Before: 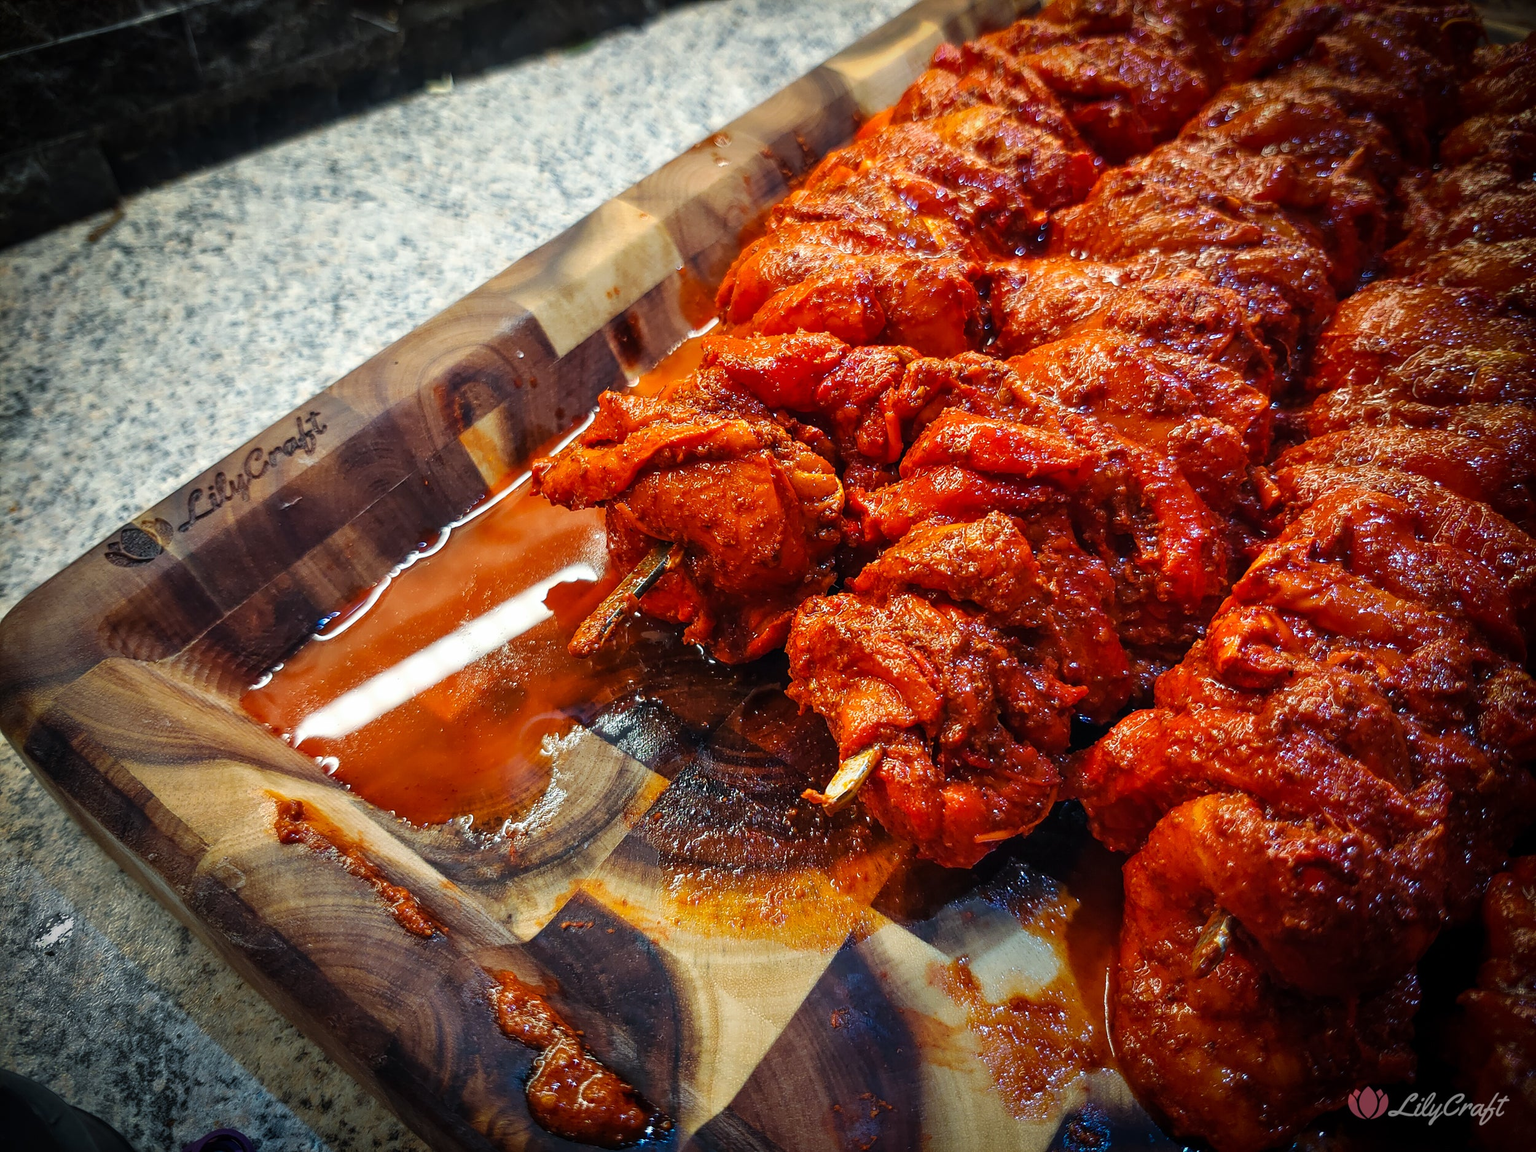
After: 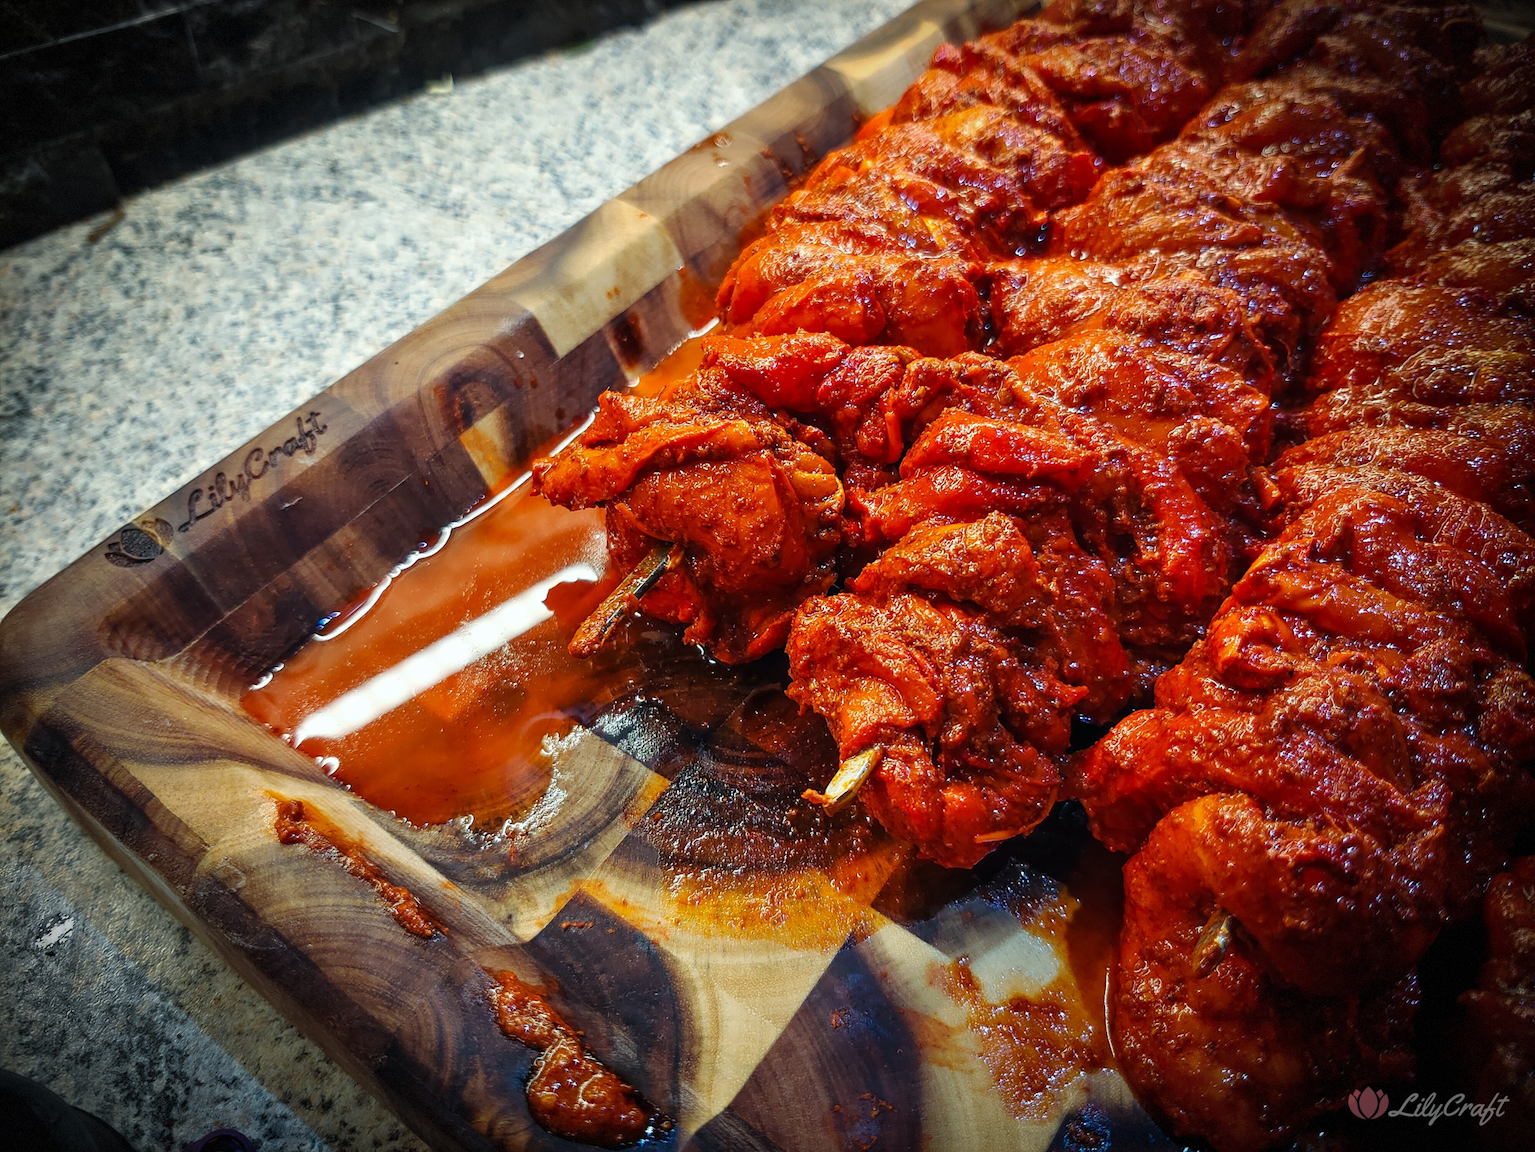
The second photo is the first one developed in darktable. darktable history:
vignetting: fall-off start 100%, brightness -0.406, saturation -0.3, width/height ratio 1.324, dithering 8-bit output, unbound false
exposure: compensate highlight preservation false
white balance: red 0.978, blue 0.999
